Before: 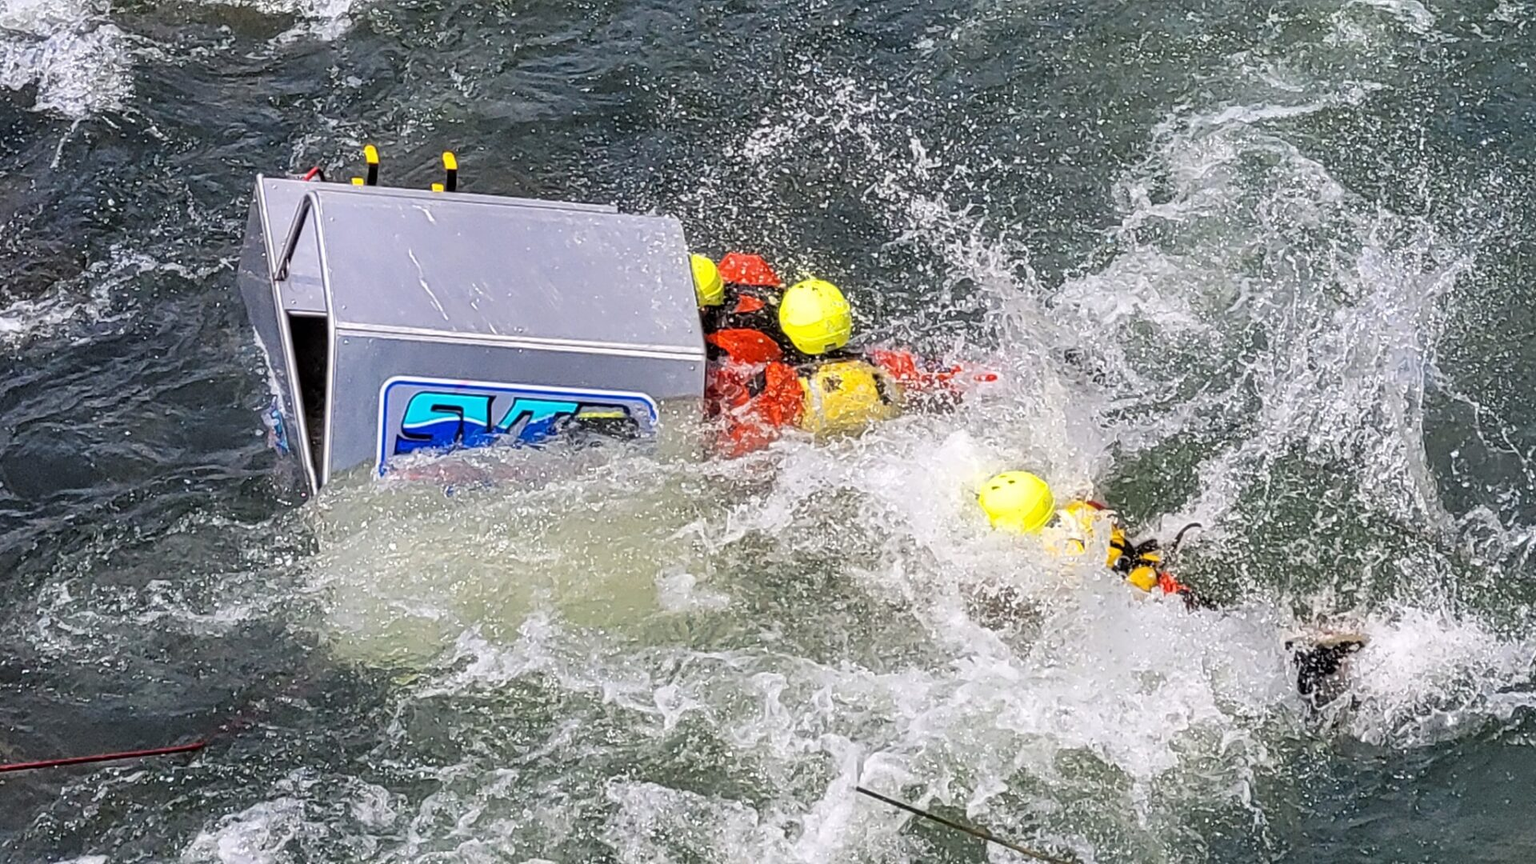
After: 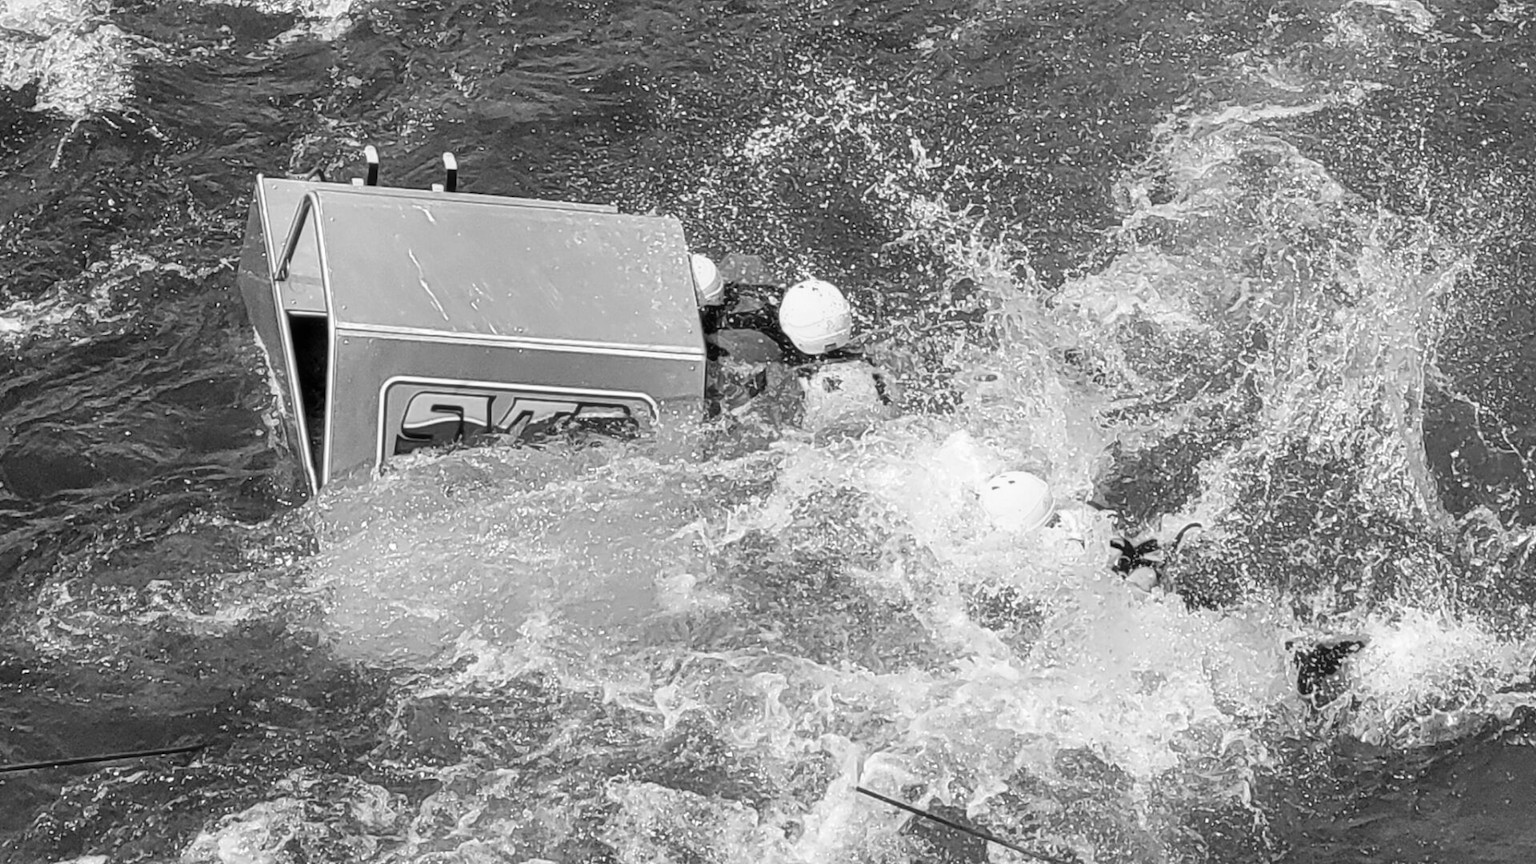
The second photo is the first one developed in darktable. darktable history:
monochrome: on, module defaults
haze removal: strength -0.05
